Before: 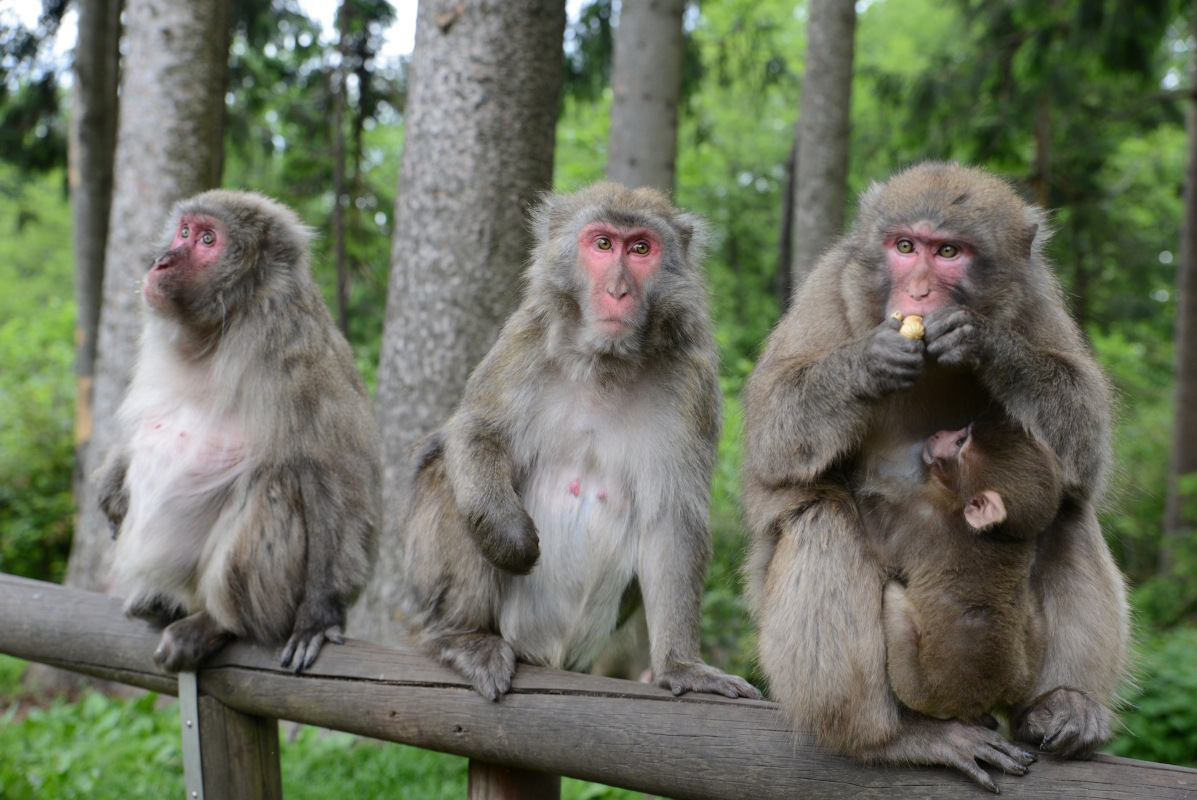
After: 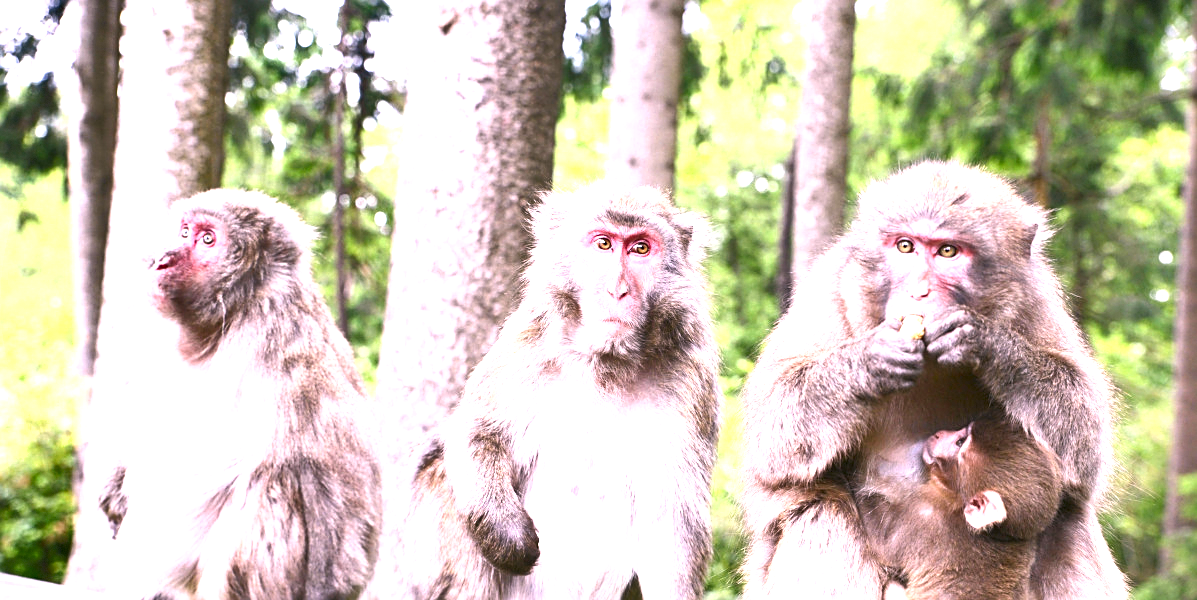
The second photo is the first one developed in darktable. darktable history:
shadows and highlights: shadows 37.27, highlights -28.18, soften with gaussian
white balance: red 1.188, blue 1.11
vignetting: fall-off start 100%, brightness -0.406, saturation -0.3, width/height ratio 1.324, dithering 8-bit output, unbound false
sharpen: on, module defaults
crop: bottom 24.988%
exposure: black level correction 0, exposure 2.088 EV, compensate exposure bias true, compensate highlight preservation false
